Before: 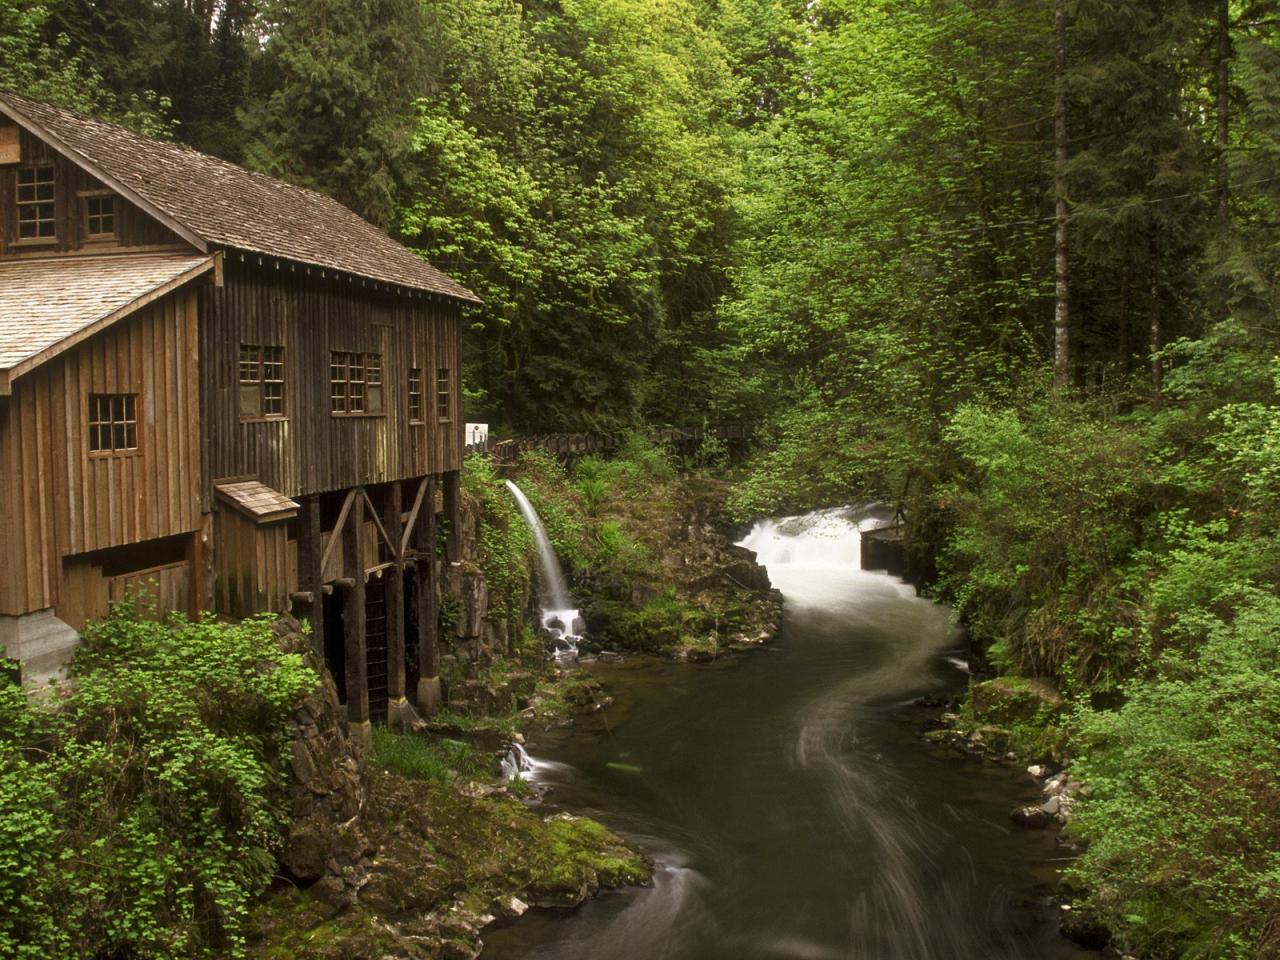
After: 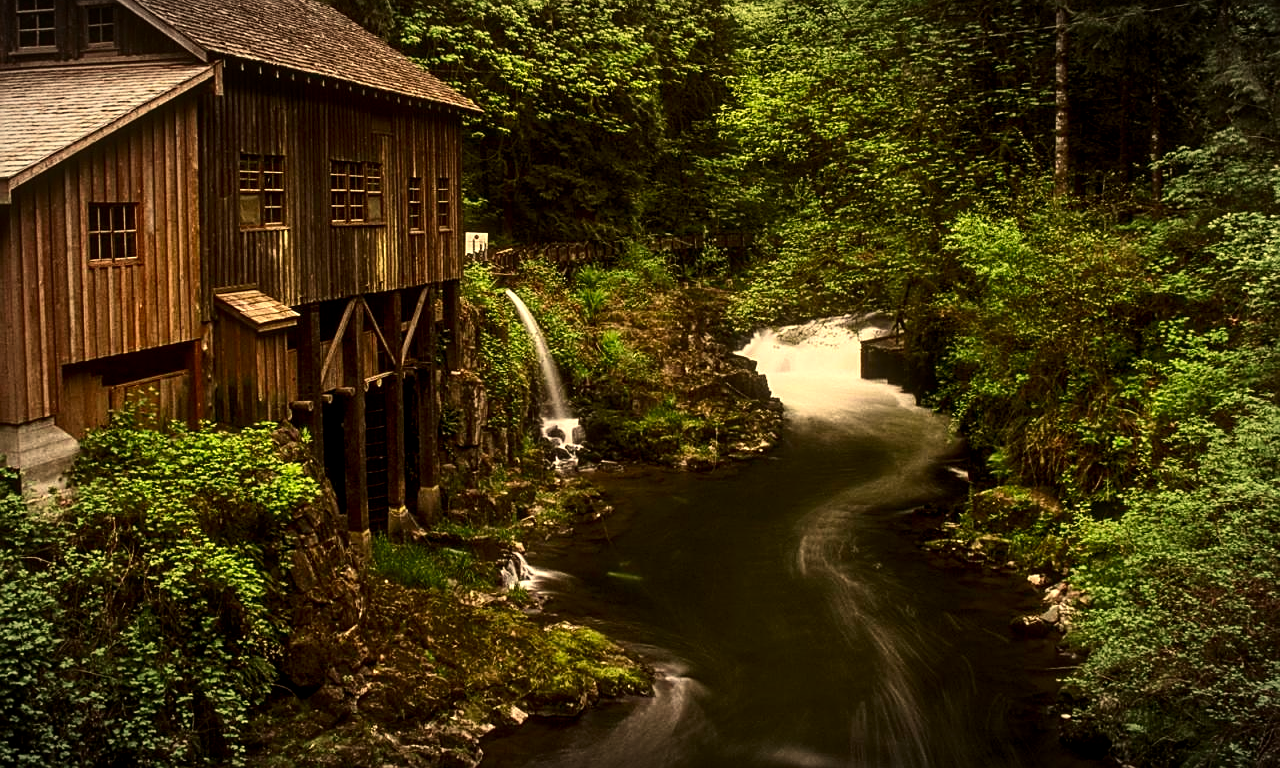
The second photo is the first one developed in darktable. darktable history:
contrast brightness saturation: contrast 0.2, brightness -0.11, saturation 0.1
crop and rotate: top 19.998%
white balance: red 1.123, blue 0.83
sharpen: on, module defaults
color balance: contrast 10%
shadows and highlights: shadows 22.7, highlights -48.71, soften with gaussian
vignetting: fall-off radius 60%, automatic ratio true
local contrast: on, module defaults
